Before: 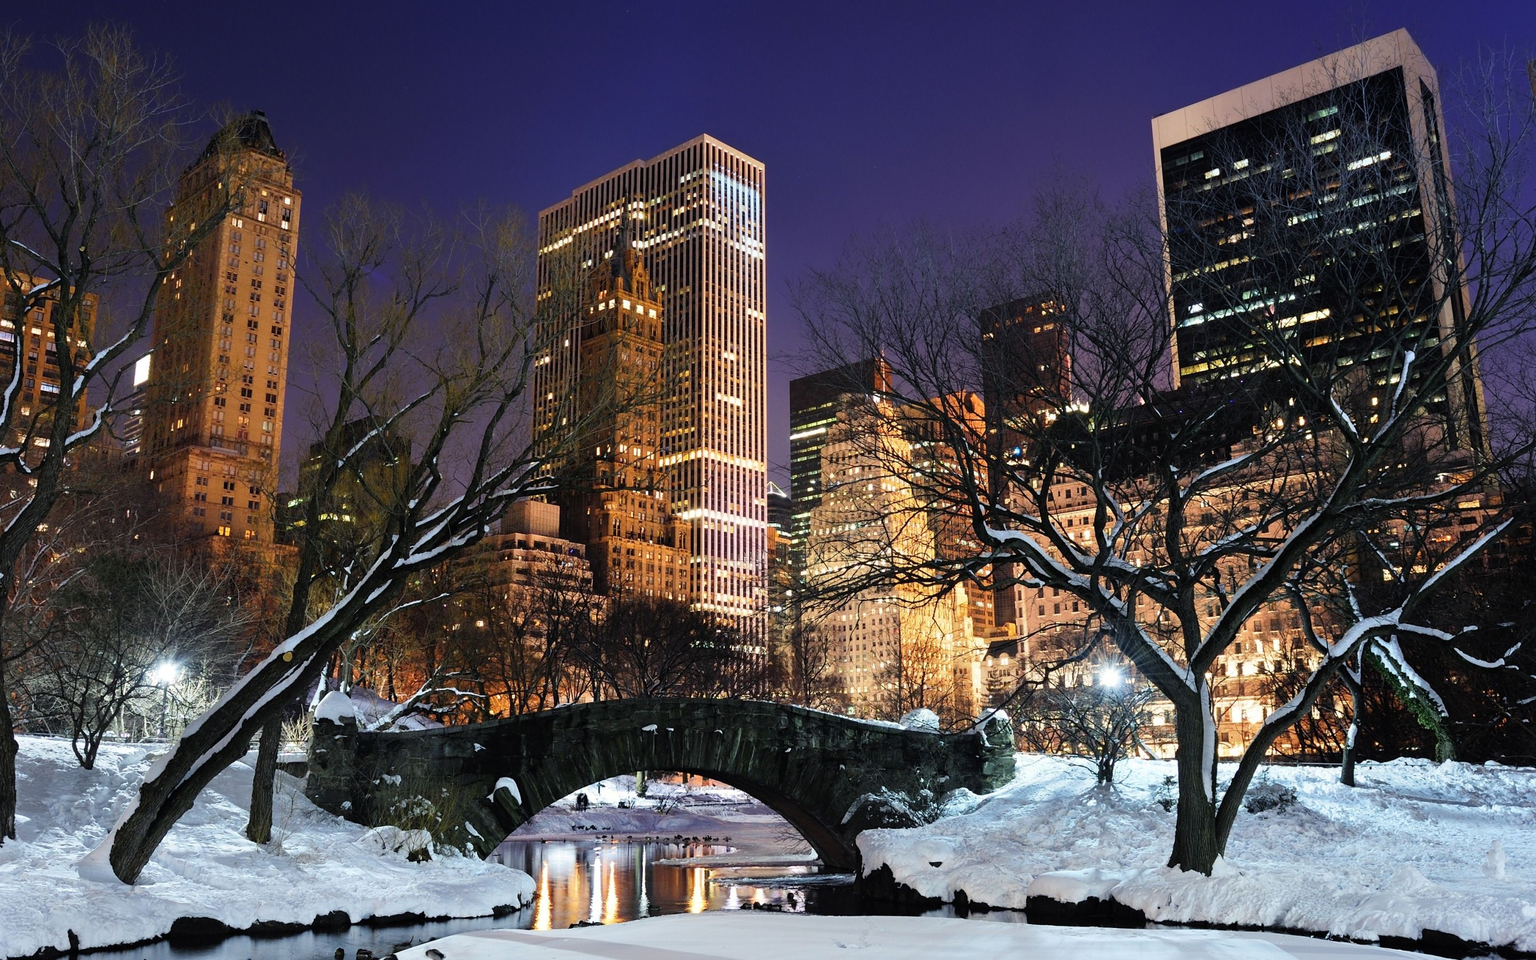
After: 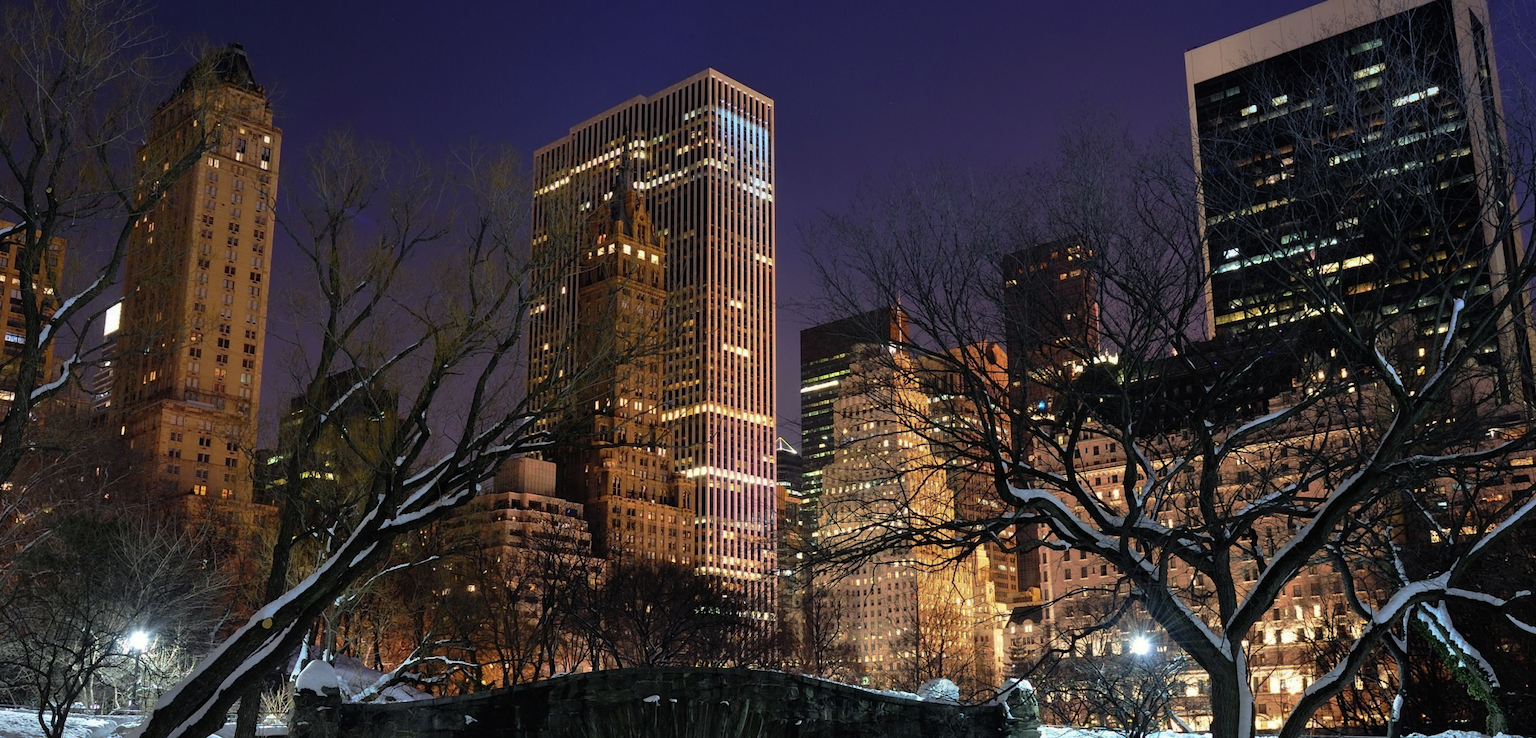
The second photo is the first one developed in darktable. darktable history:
crop: left 2.376%, top 7.281%, right 3.436%, bottom 20.228%
base curve: curves: ch0 [(0, 0) (0.826, 0.587) (1, 1)], preserve colors none
